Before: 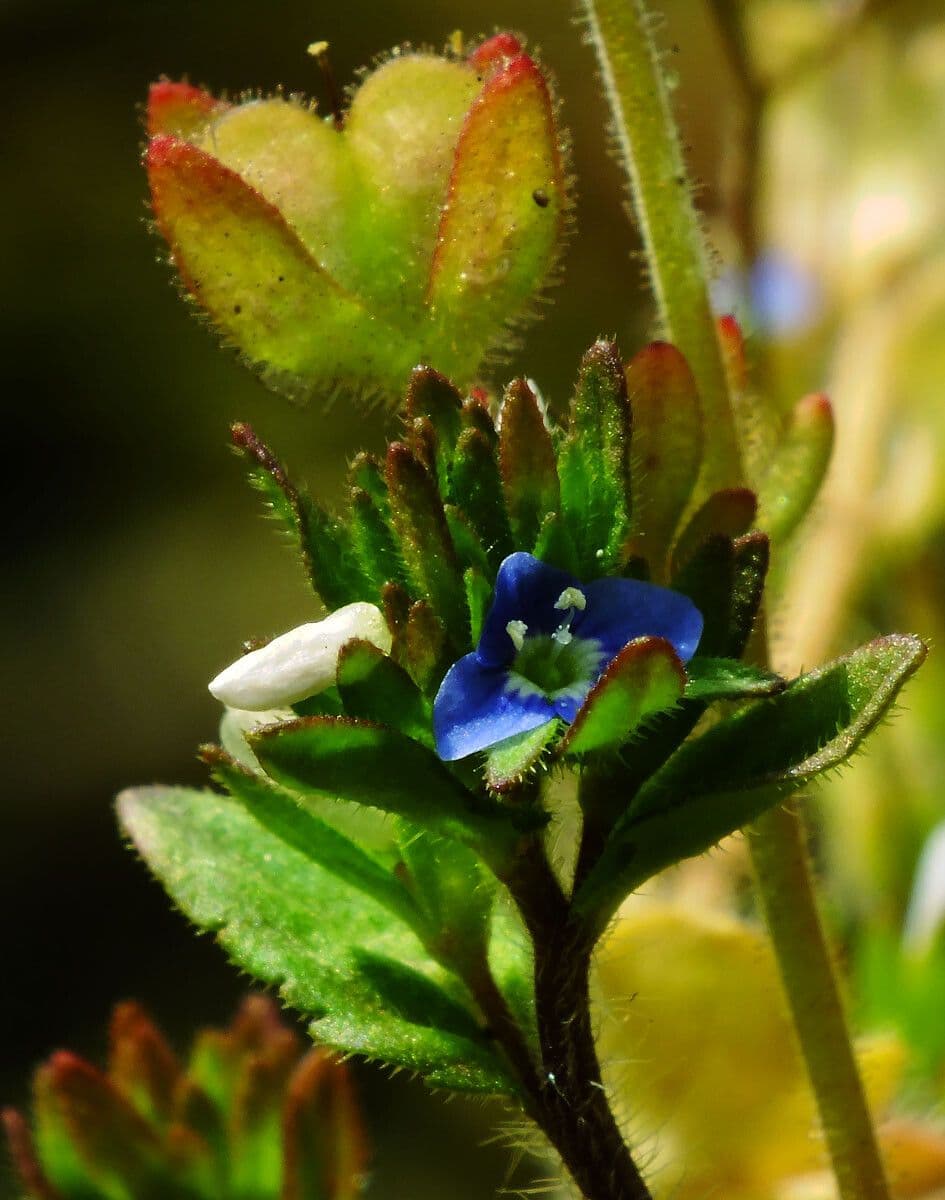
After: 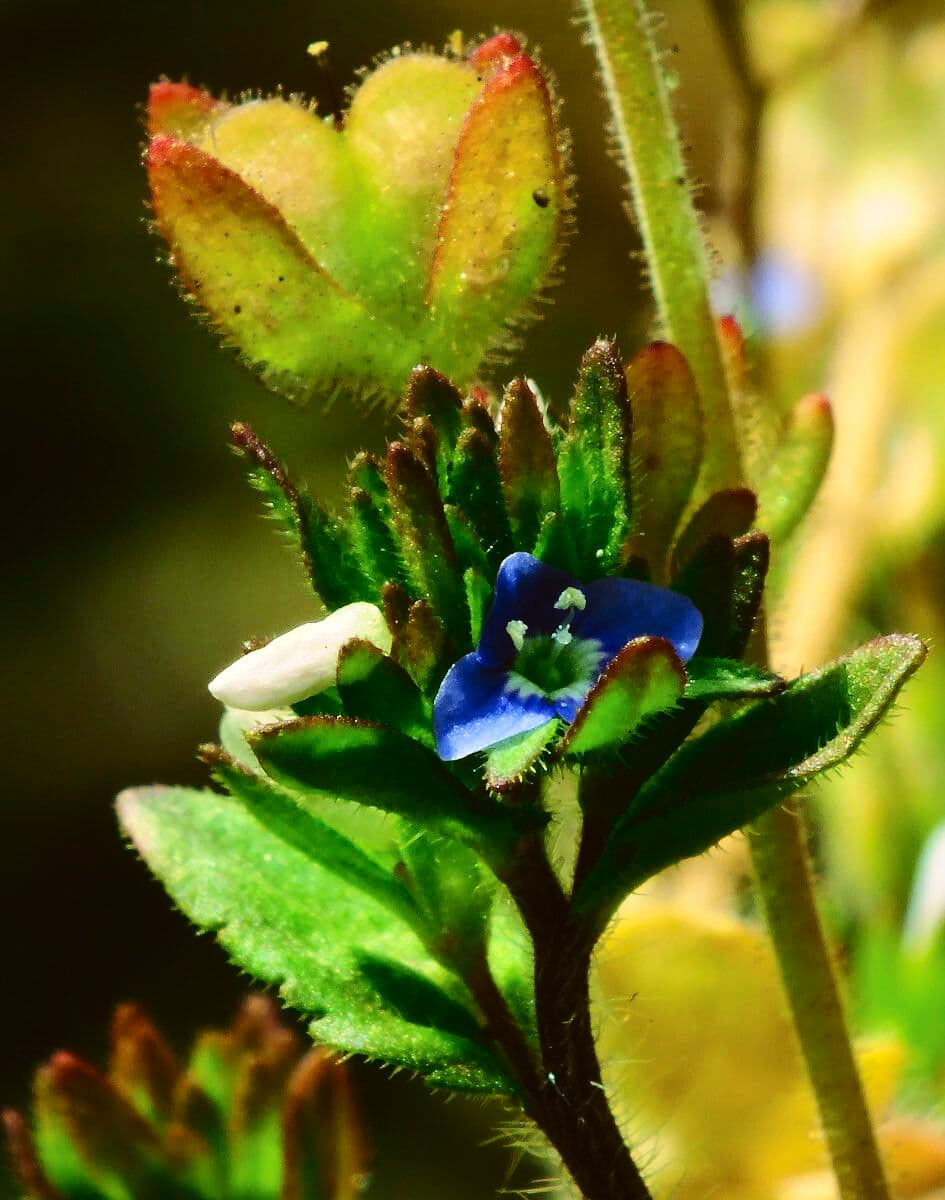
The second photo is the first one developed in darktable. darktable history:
color correction: saturation 1.11
tone curve: curves: ch0 [(0, 0.023) (0.1, 0.084) (0.184, 0.168) (0.45, 0.54) (0.57, 0.683) (0.722, 0.825) (0.877, 0.948) (1, 1)]; ch1 [(0, 0) (0.414, 0.395) (0.453, 0.437) (0.502, 0.509) (0.521, 0.519) (0.573, 0.568) (0.618, 0.61) (0.654, 0.642) (1, 1)]; ch2 [(0, 0) (0.421, 0.43) (0.45, 0.463) (0.492, 0.504) (0.511, 0.519) (0.557, 0.557) (0.602, 0.605) (1, 1)], color space Lab, independent channels, preserve colors none
